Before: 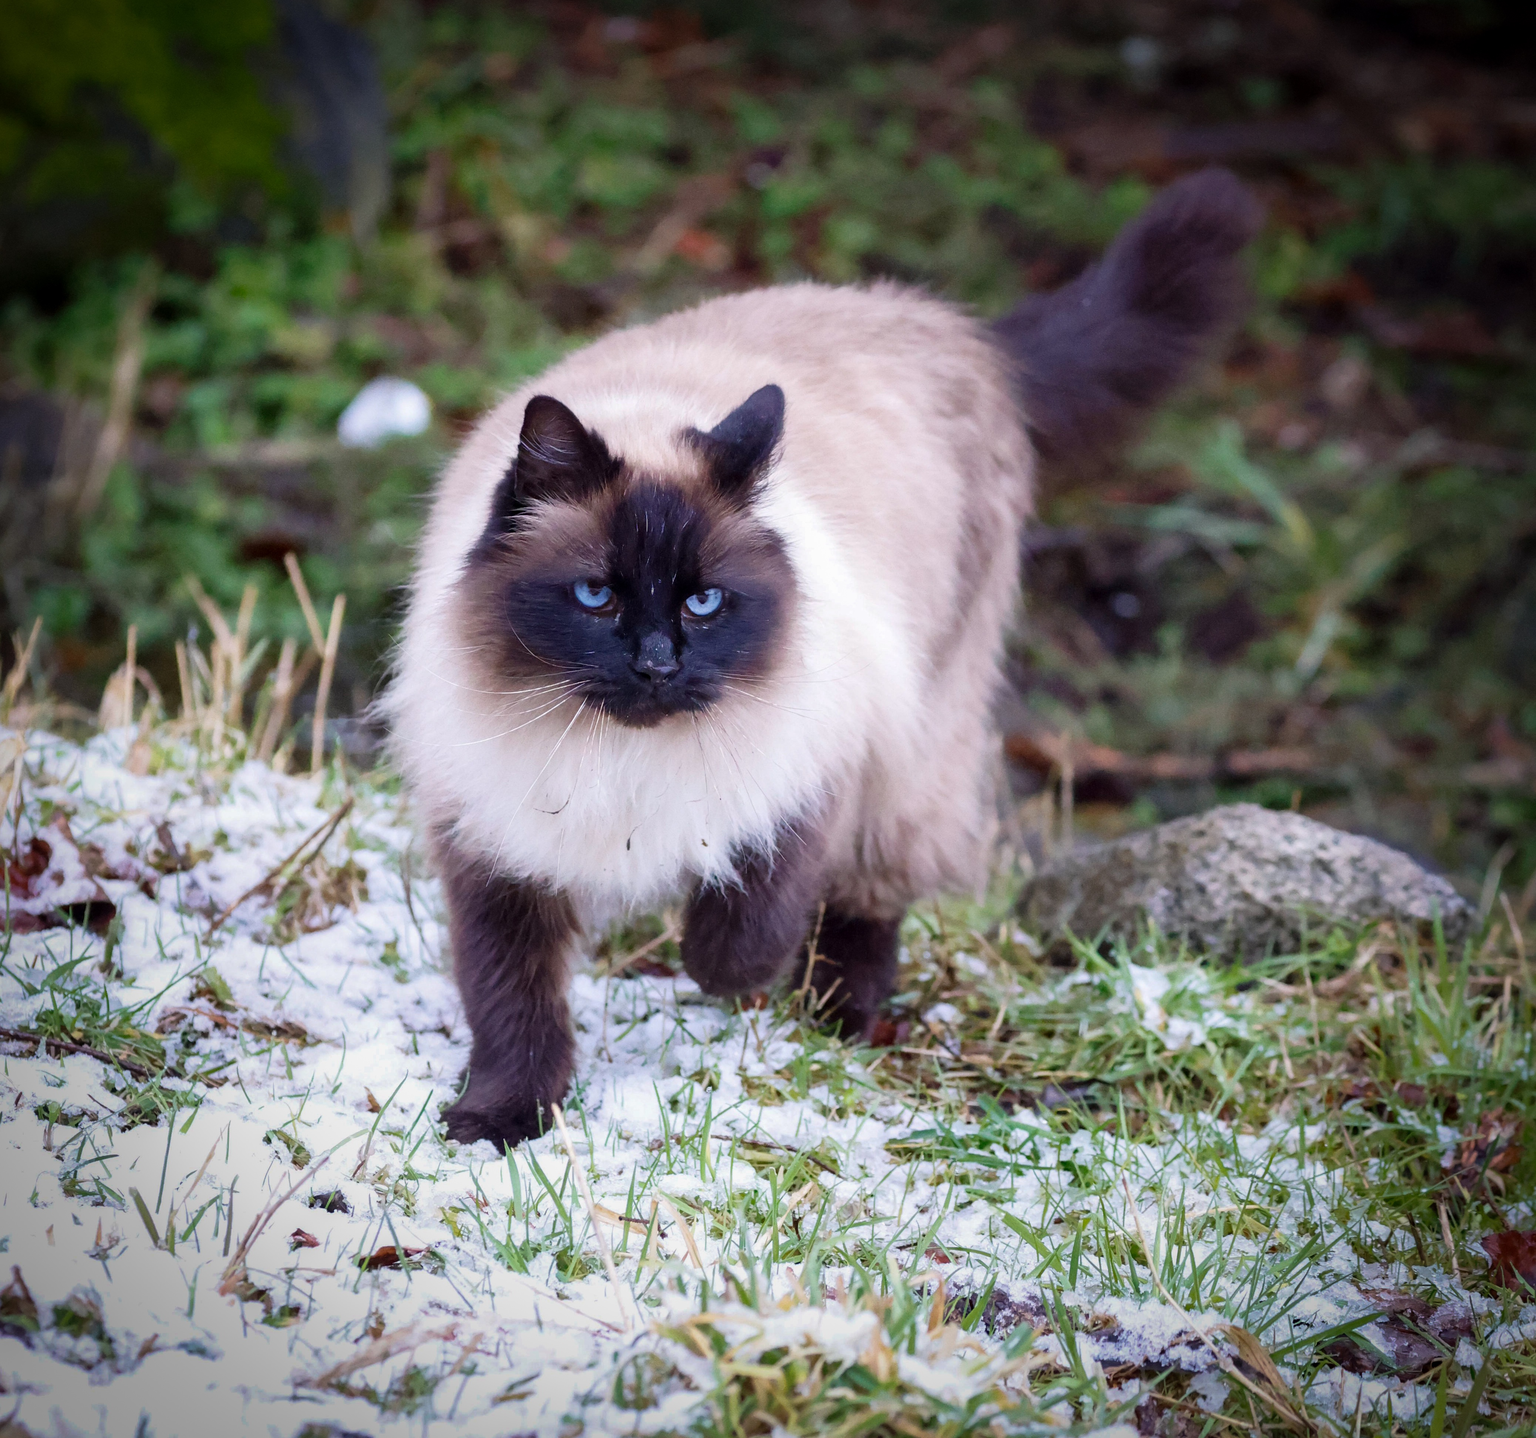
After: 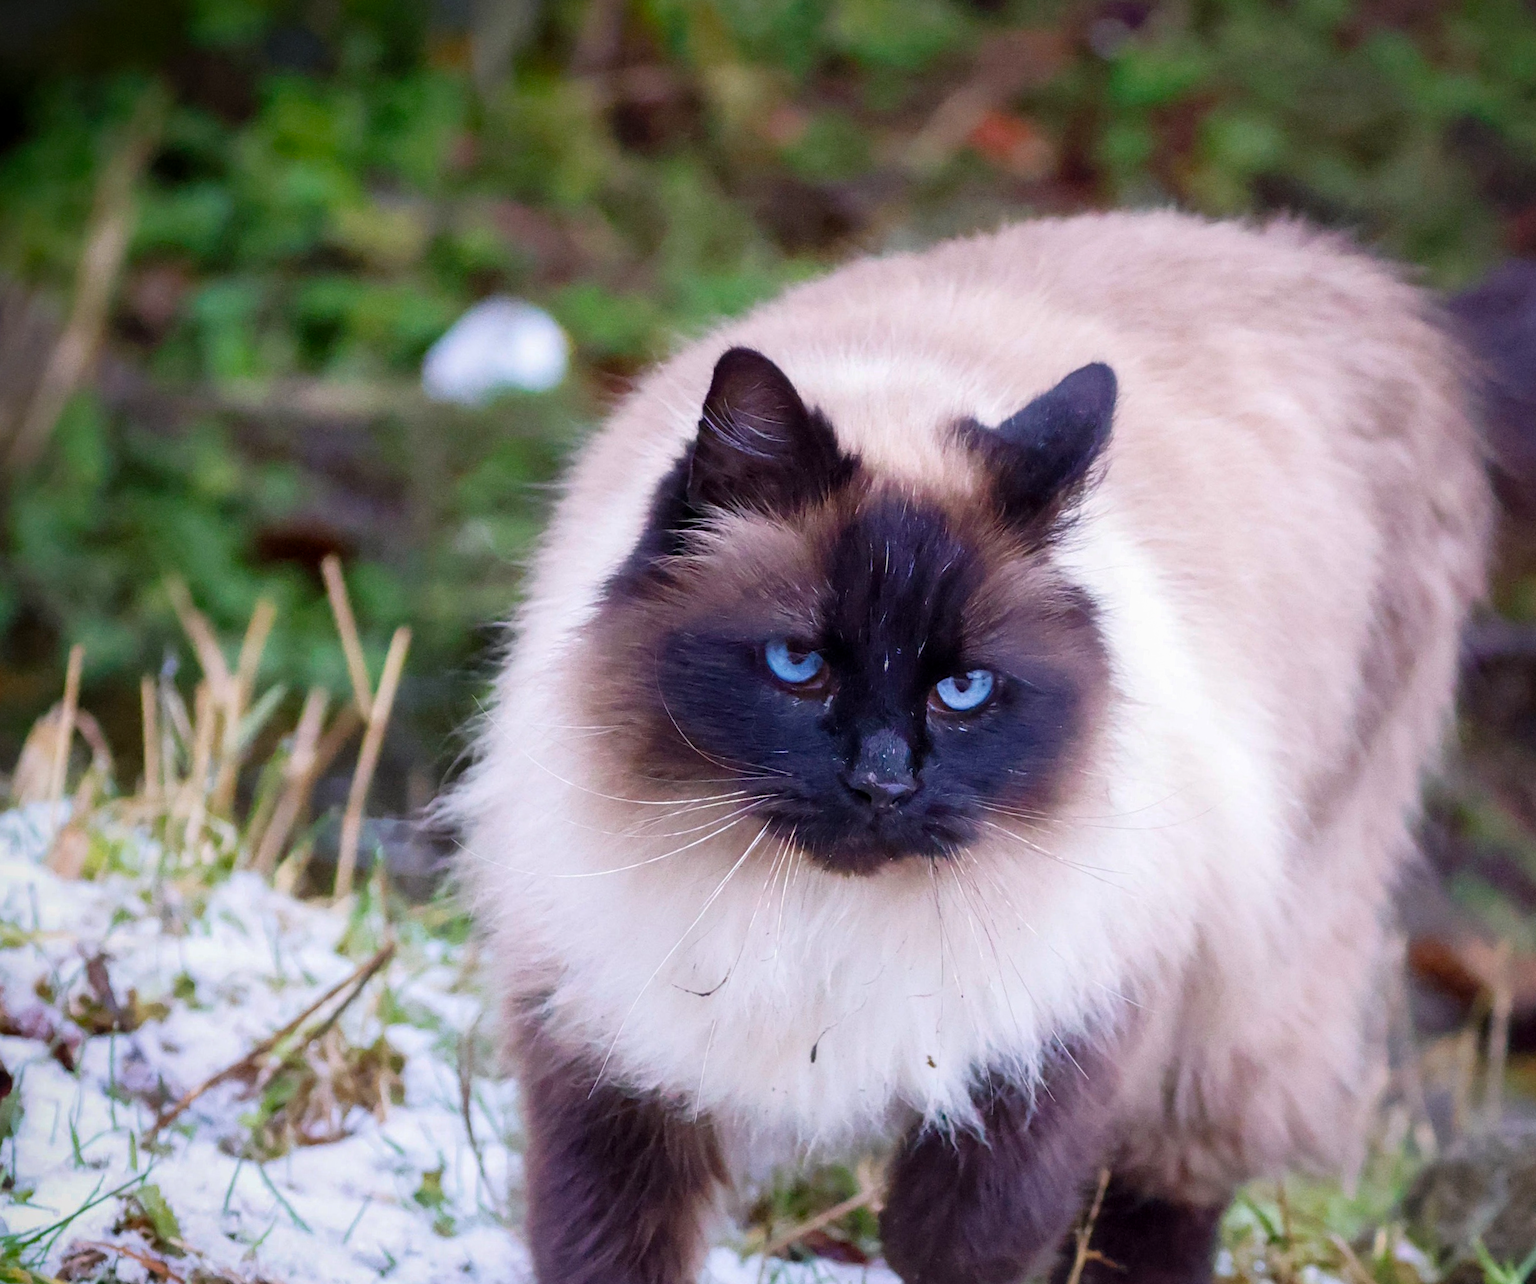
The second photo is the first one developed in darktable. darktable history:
crop and rotate: angle -5.17°, left 2.062%, top 6.968%, right 27.543%, bottom 30.167%
color balance rgb: perceptual saturation grading › global saturation 25.54%
